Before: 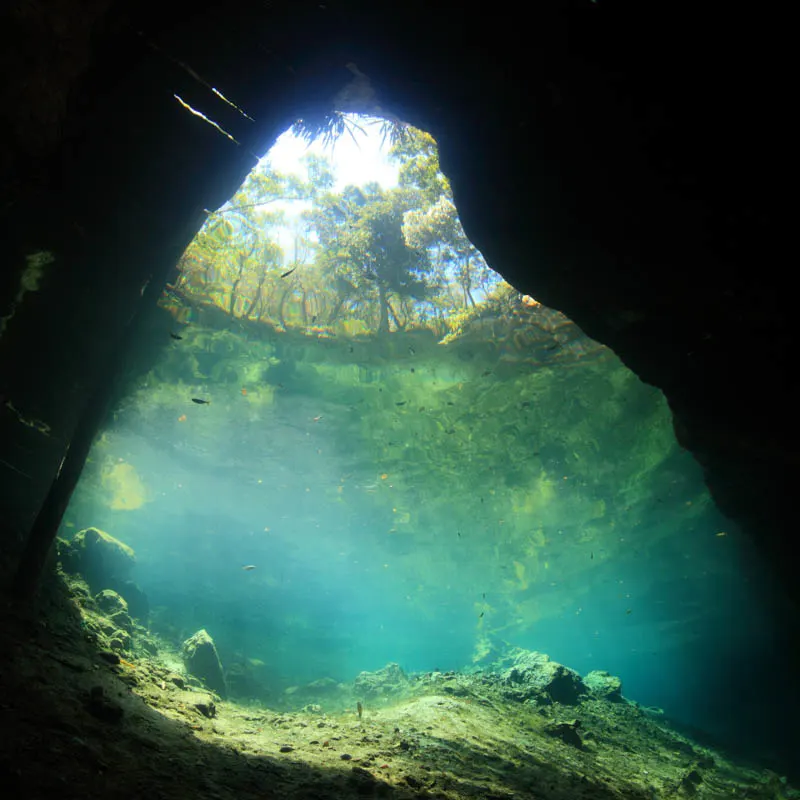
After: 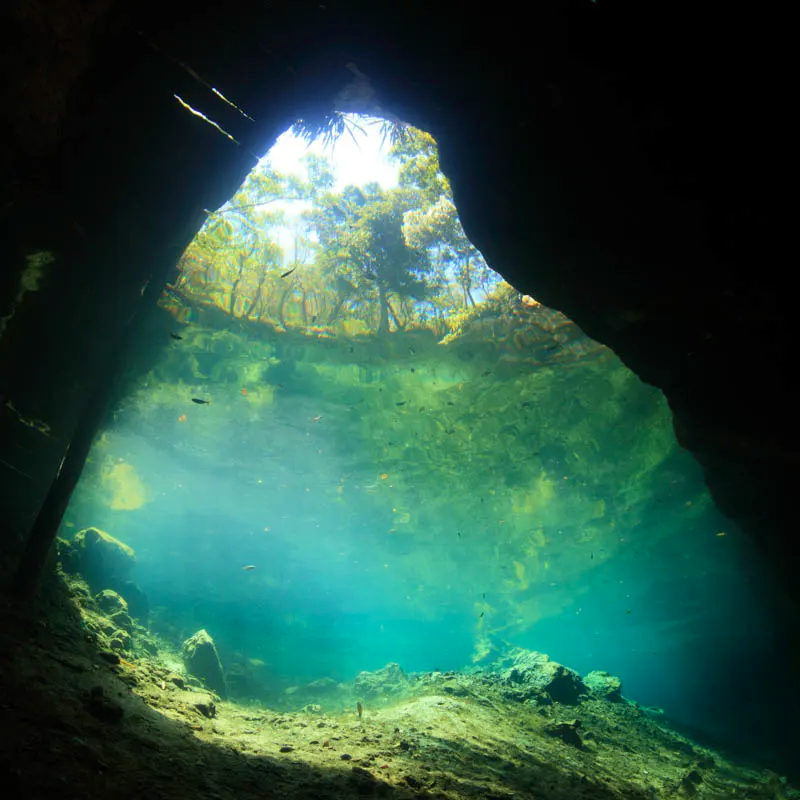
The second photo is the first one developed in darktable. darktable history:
velvia: on, module defaults
color correction: highlights a* -0.077, highlights b* 0.129
